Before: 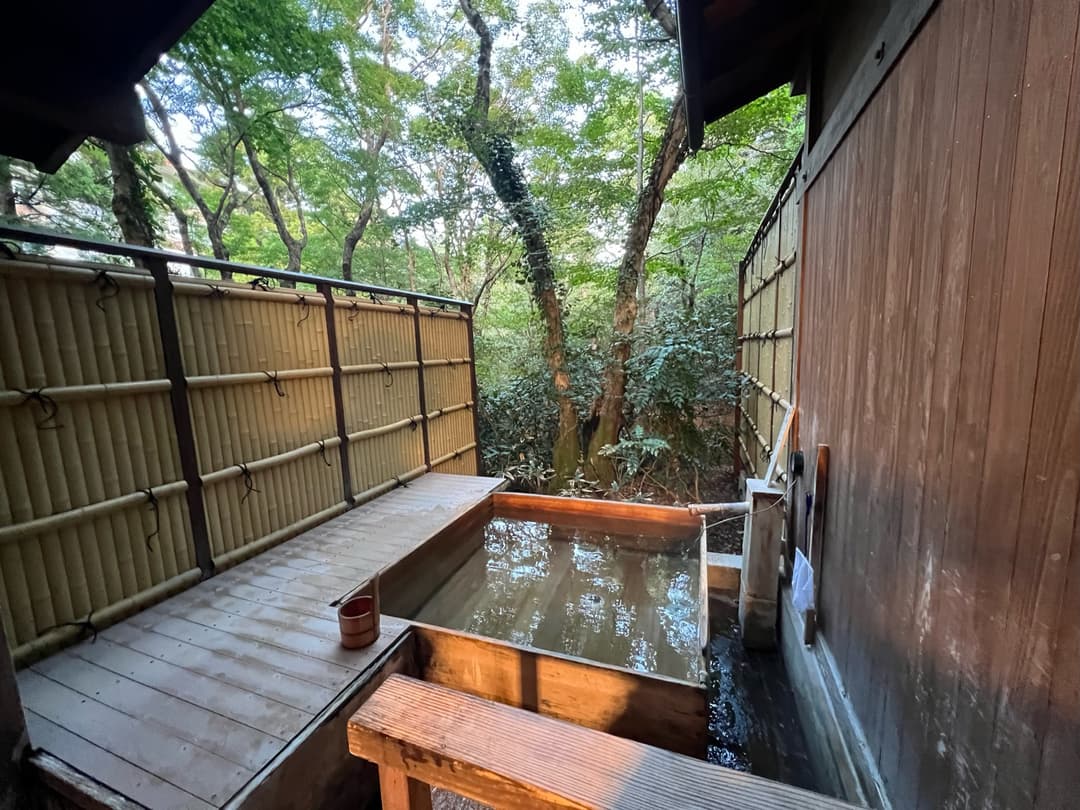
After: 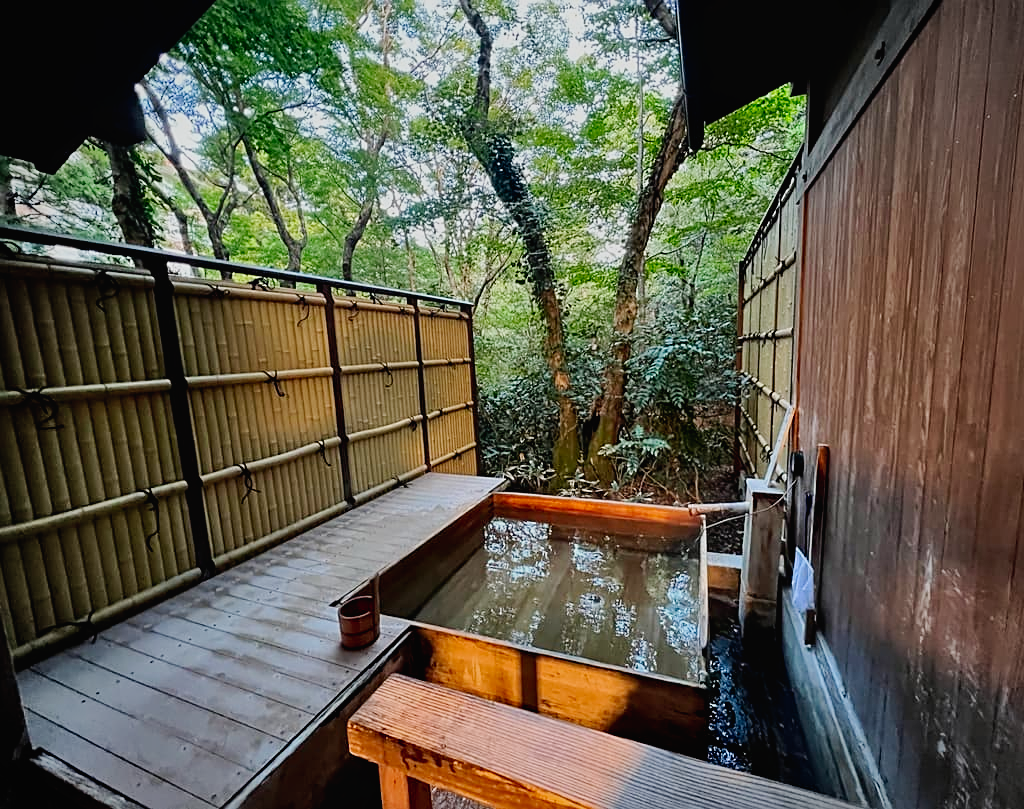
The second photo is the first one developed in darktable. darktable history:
contrast brightness saturation: contrast 0.077, saturation 0.202
crop and rotate: left 0%, right 5.149%
sharpen: on, module defaults
exposure: black level correction 0, exposure -0.731 EV, compensate exposure bias true, compensate highlight preservation false
vignetting: on, module defaults
shadows and highlights: white point adjustment 0.054, soften with gaussian
tone curve: curves: ch0 [(0, 0.013) (0.054, 0.018) (0.205, 0.197) (0.289, 0.309) (0.382, 0.437) (0.475, 0.552) (0.666, 0.743) (0.791, 0.85) (1, 0.998)]; ch1 [(0, 0) (0.394, 0.338) (0.449, 0.404) (0.499, 0.498) (0.526, 0.528) (0.543, 0.564) (0.589, 0.633) (0.66, 0.687) (0.783, 0.804) (1, 1)]; ch2 [(0, 0) (0.304, 0.31) (0.403, 0.399) (0.441, 0.421) (0.474, 0.466) (0.498, 0.496) (0.524, 0.538) (0.555, 0.584) (0.633, 0.665) (0.7, 0.711) (1, 1)], preserve colors none
